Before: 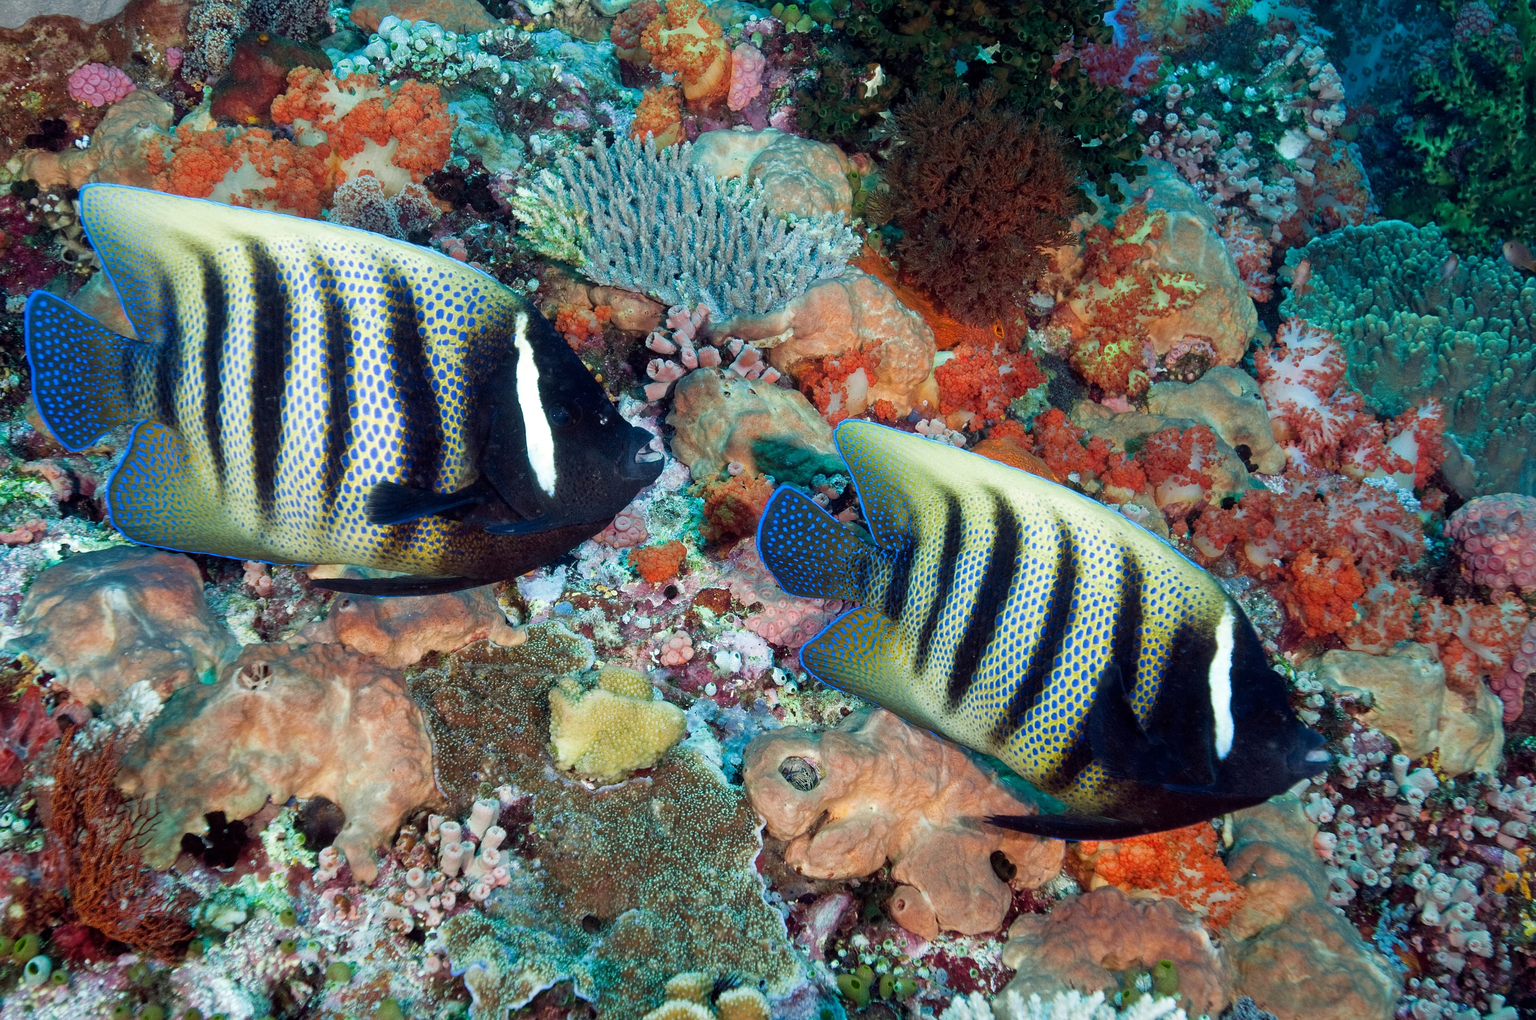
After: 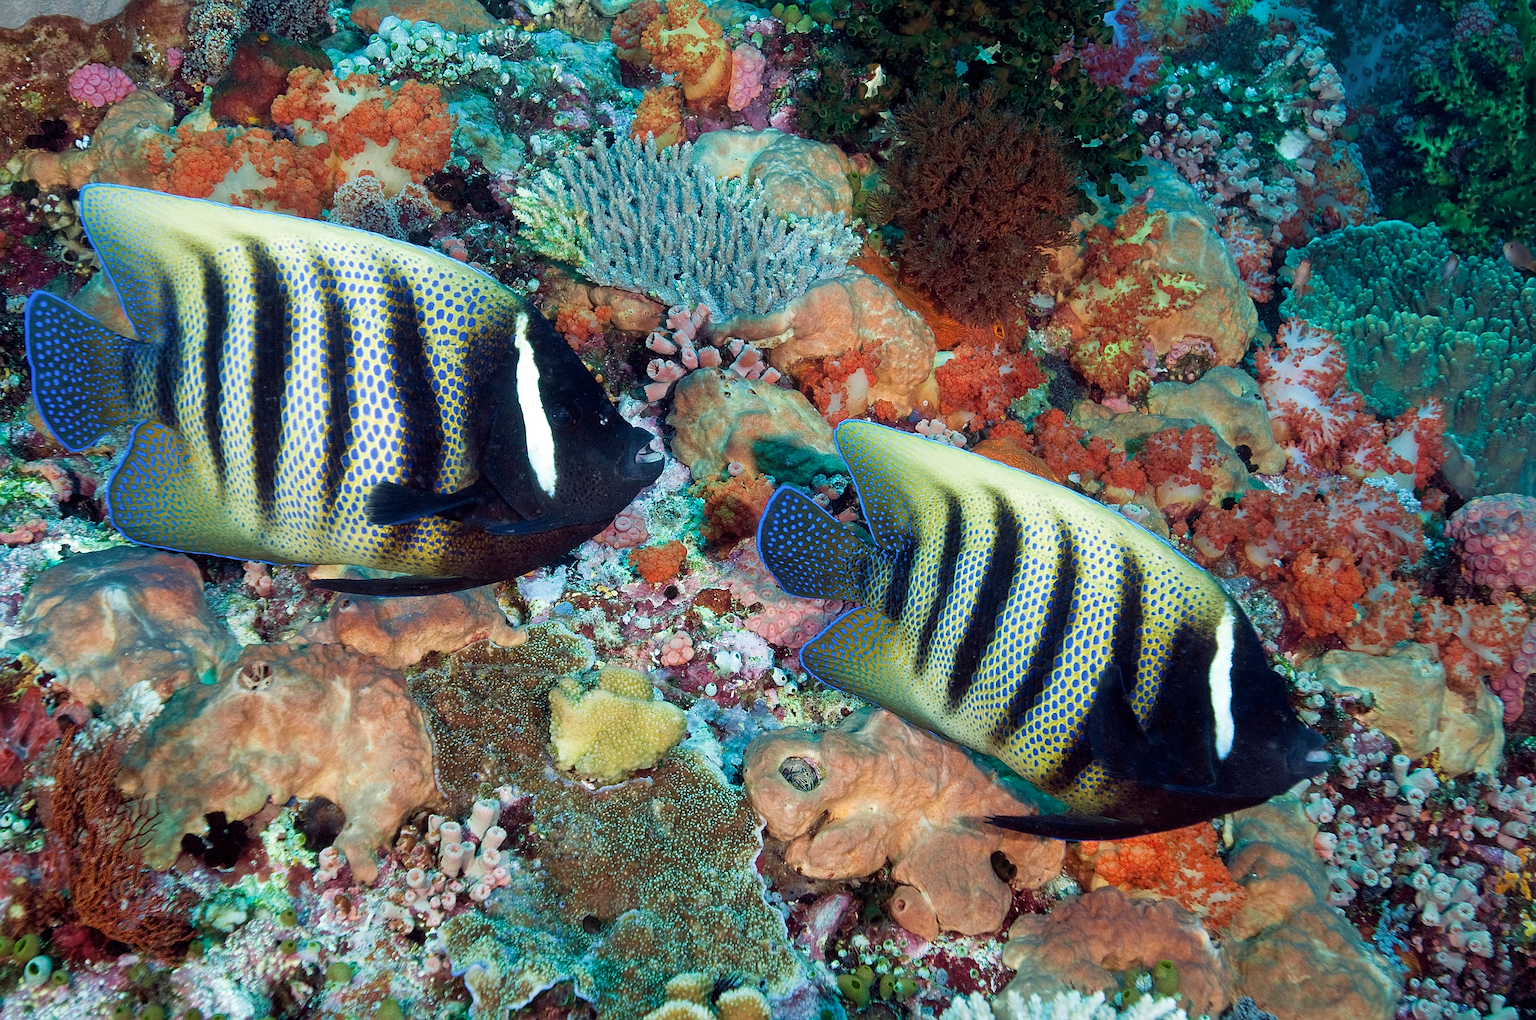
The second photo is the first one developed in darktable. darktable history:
contrast brightness saturation: saturation -0.063
velvia: on, module defaults
sharpen: on, module defaults
